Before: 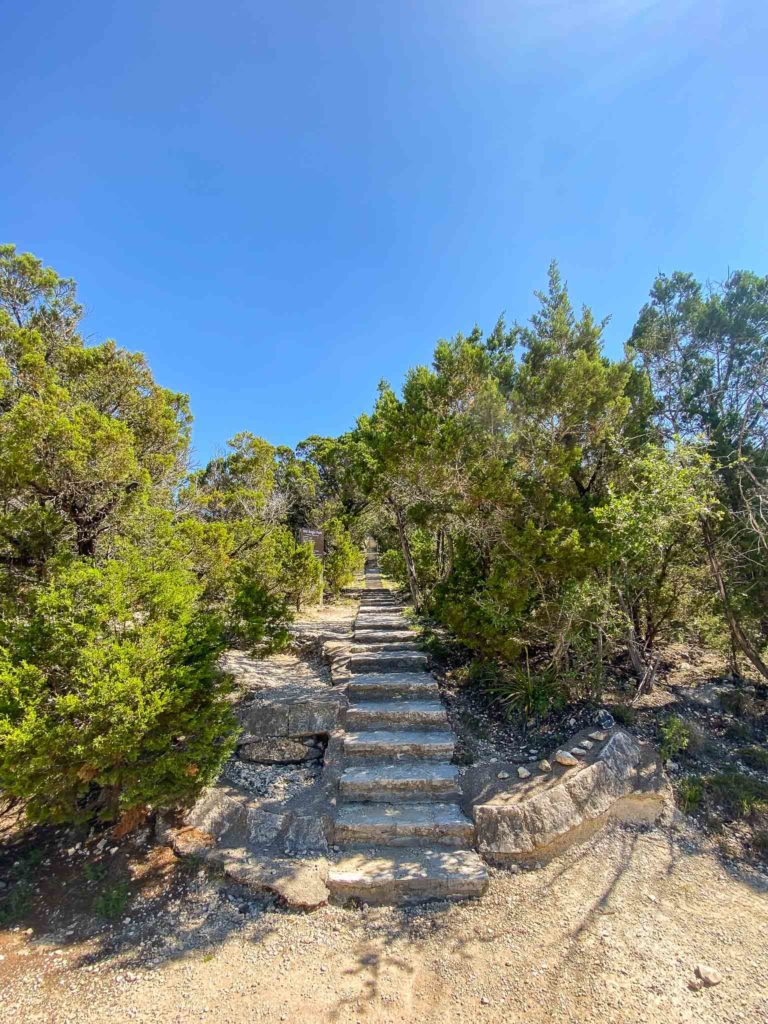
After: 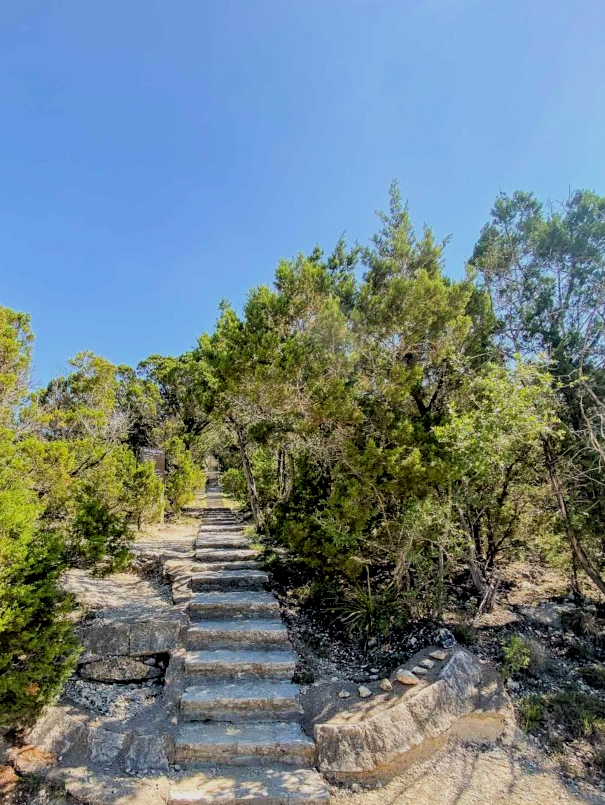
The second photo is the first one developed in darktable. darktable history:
white balance: emerald 1
rgb levels: levels [[0.013, 0.434, 0.89], [0, 0.5, 1], [0, 0.5, 1]]
crop and rotate: left 20.74%, top 7.912%, right 0.375%, bottom 13.378%
filmic rgb: black relative exposure -8.15 EV, white relative exposure 3.76 EV, hardness 4.46
